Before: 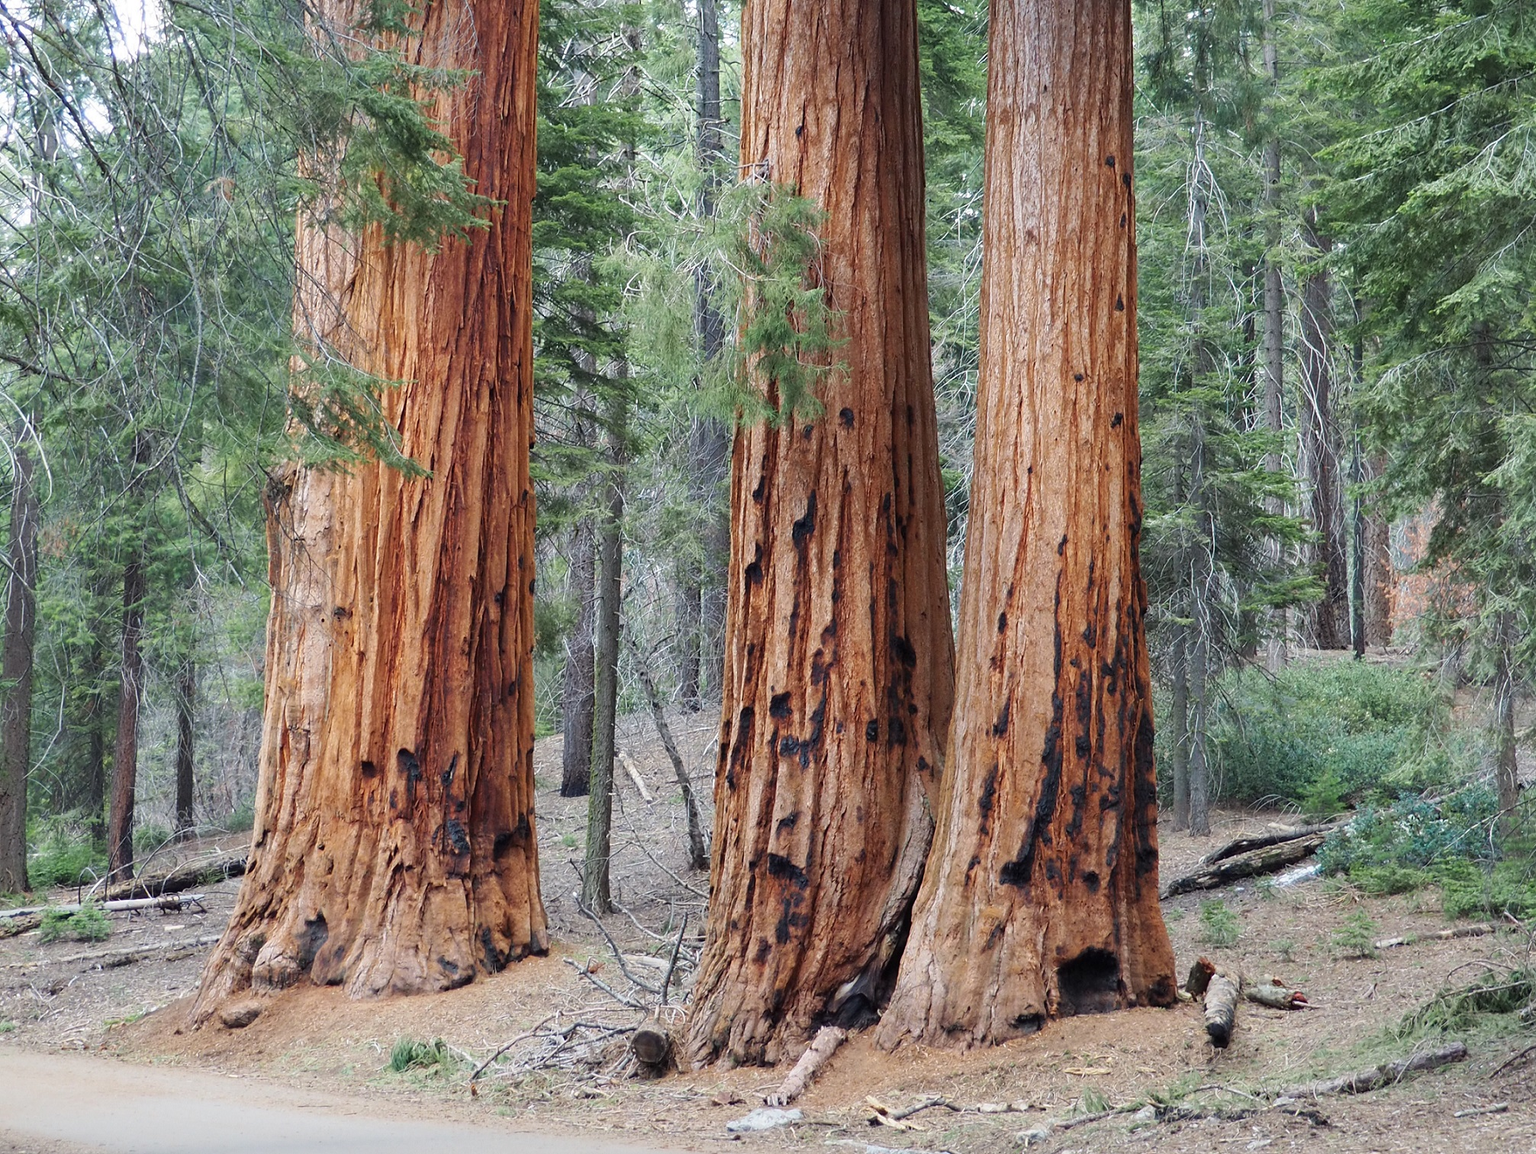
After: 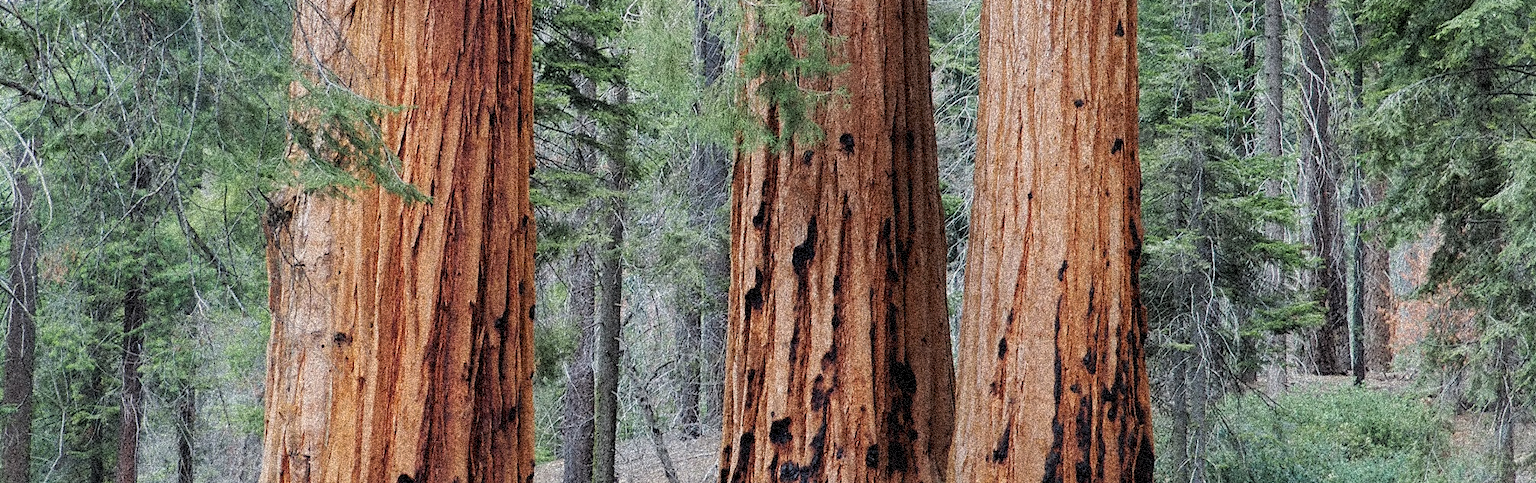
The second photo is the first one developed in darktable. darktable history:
grain: coarseness 3.75 ISO, strength 100%, mid-tones bias 0%
crop and rotate: top 23.84%, bottom 34.294%
filmic rgb: black relative exposure -7.75 EV, white relative exposure 4.4 EV, threshold 3 EV, hardness 3.76, latitude 50%, contrast 1.1, color science v5 (2021), contrast in shadows safe, contrast in highlights safe, enable highlight reconstruction true
